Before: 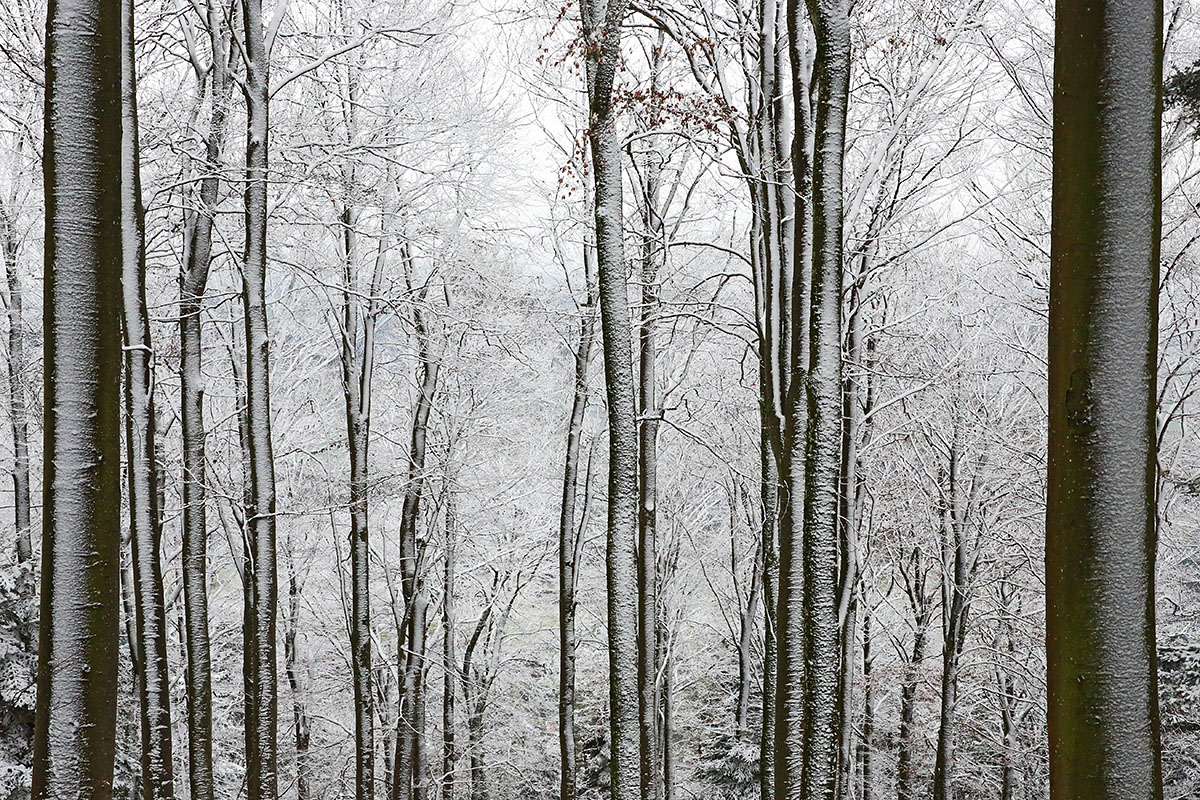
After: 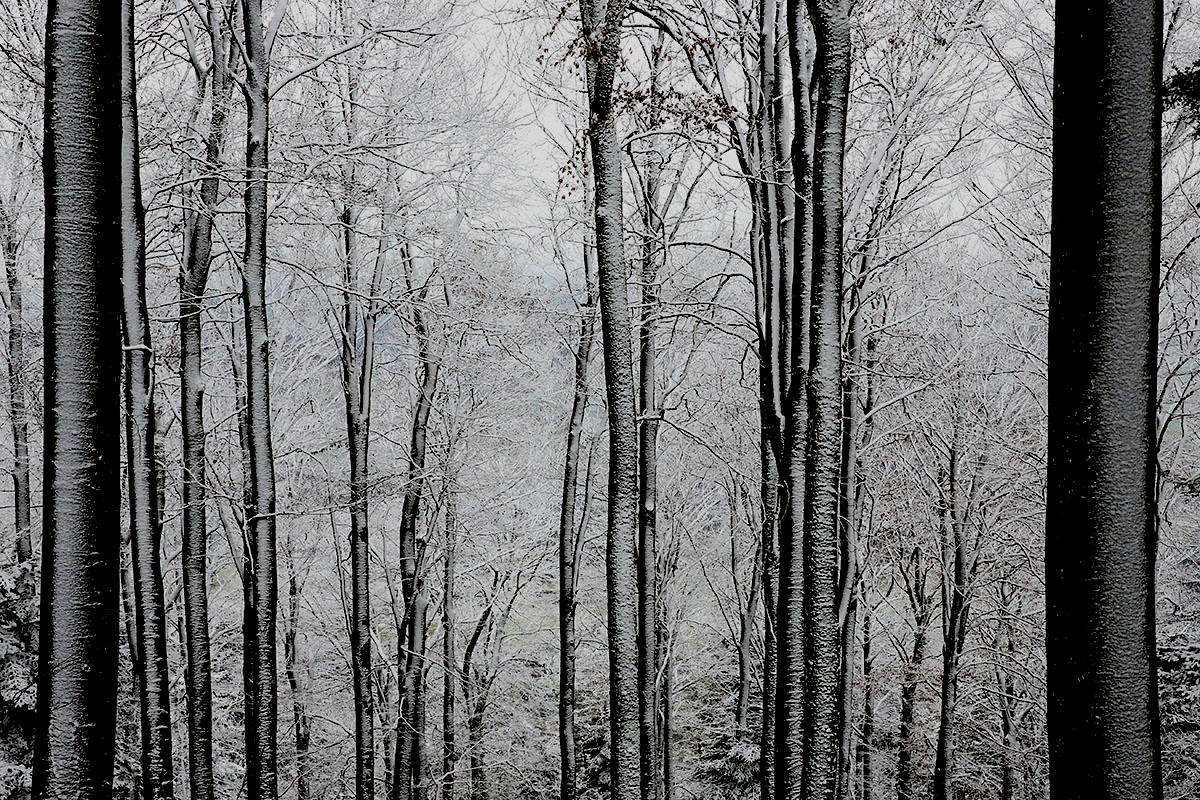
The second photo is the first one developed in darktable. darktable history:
color contrast: green-magenta contrast 1.1, blue-yellow contrast 1.1, unbound 0
rgb levels: levels [[0.034, 0.472, 0.904], [0, 0.5, 1], [0, 0.5, 1]]
exposure: black level correction 0.009, exposure -0.637 EV, compensate highlight preservation false
